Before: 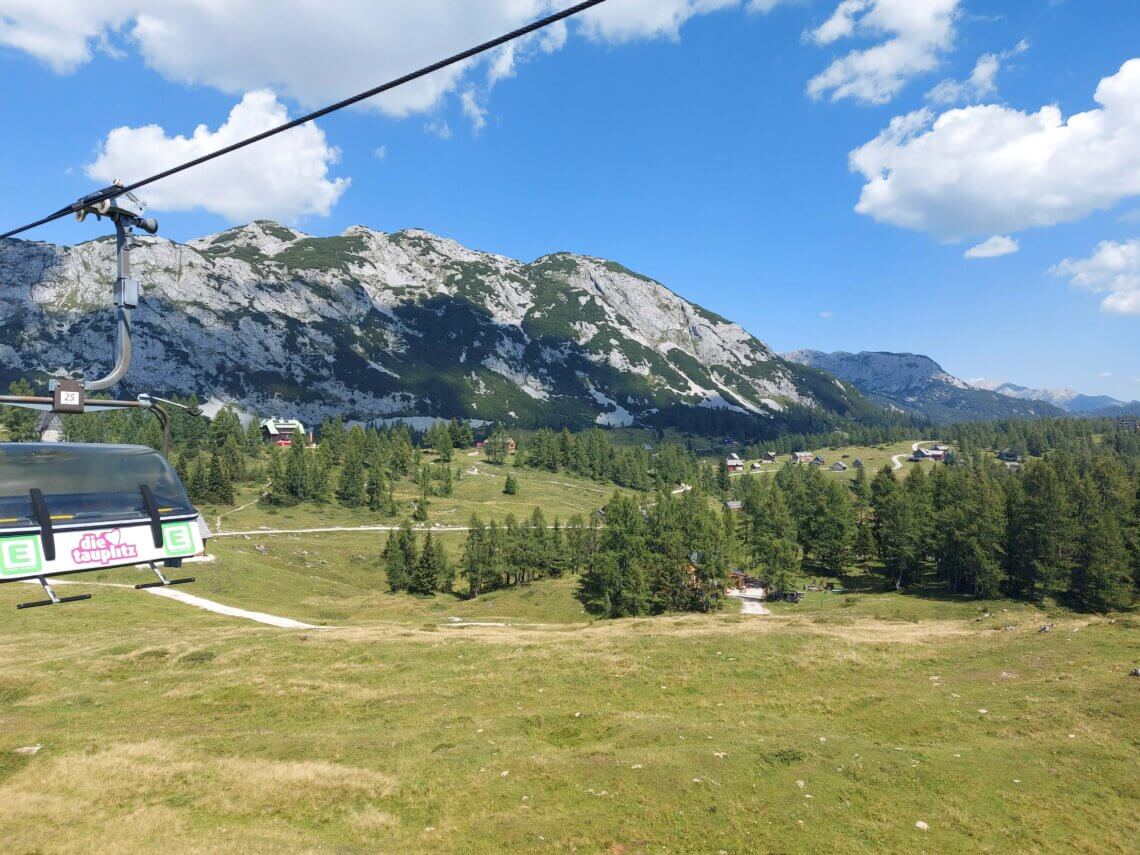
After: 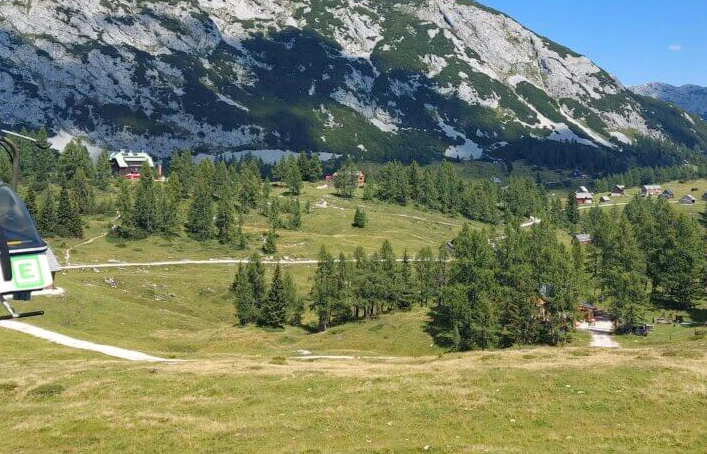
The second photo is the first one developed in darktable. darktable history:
haze removal: compatibility mode true, adaptive false
crop: left 13.312%, top 31.28%, right 24.627%, bottom 15.582%
